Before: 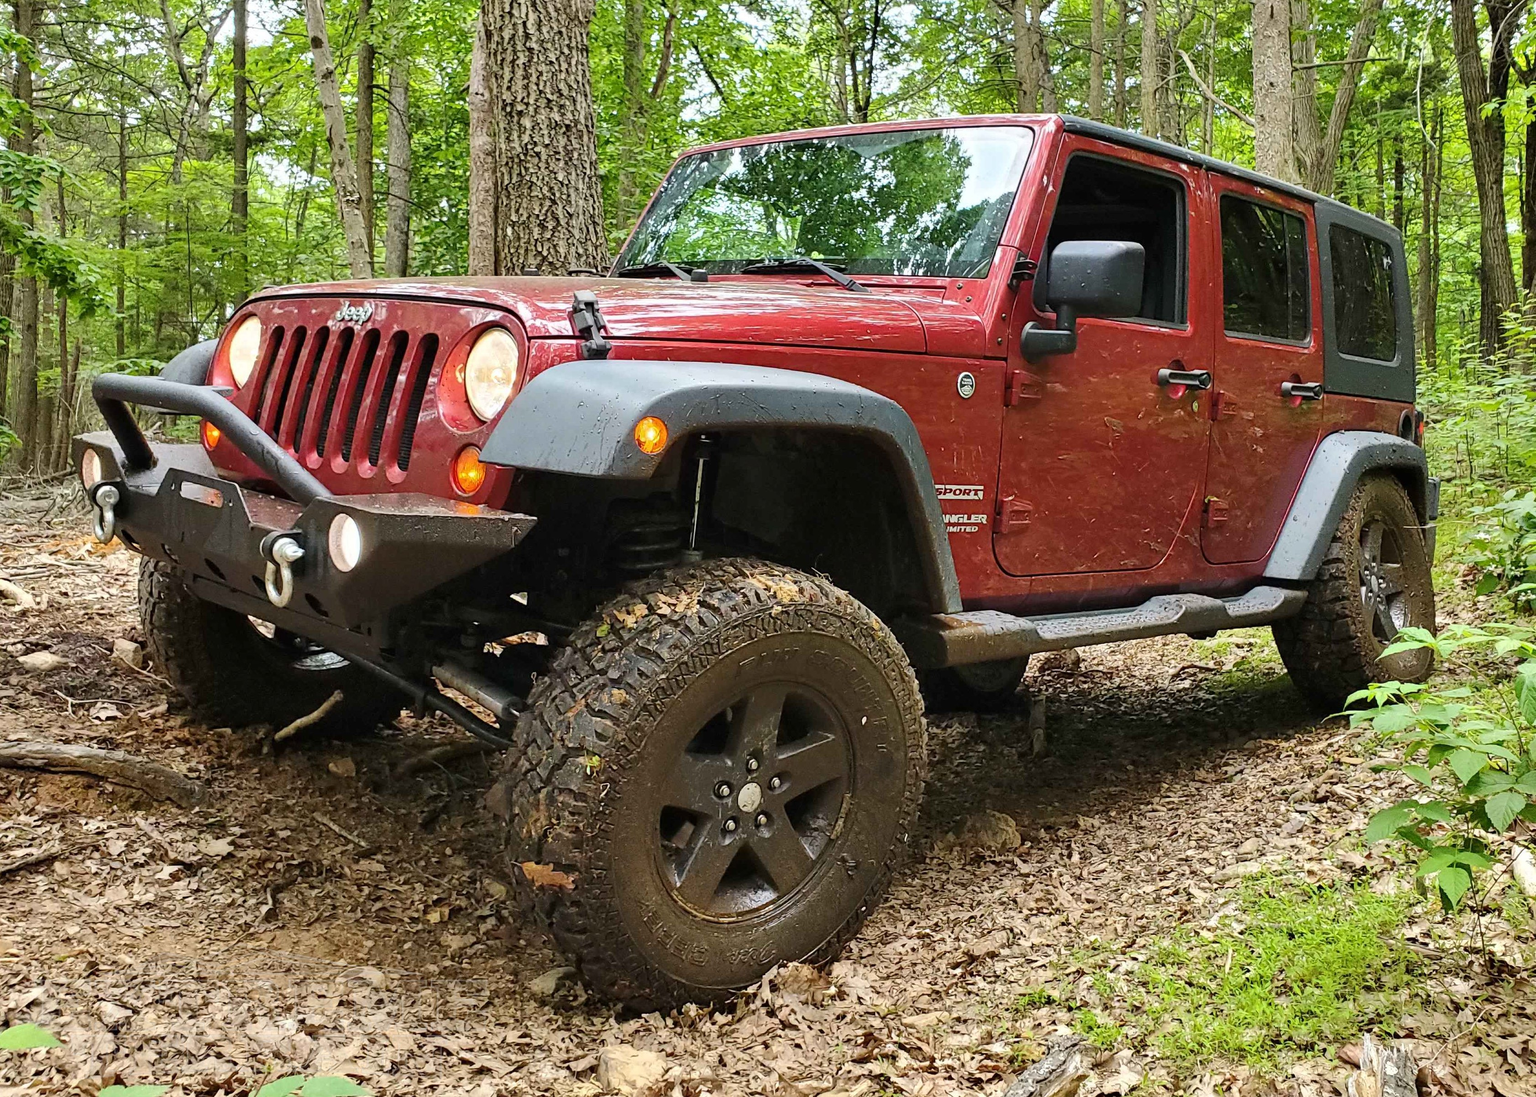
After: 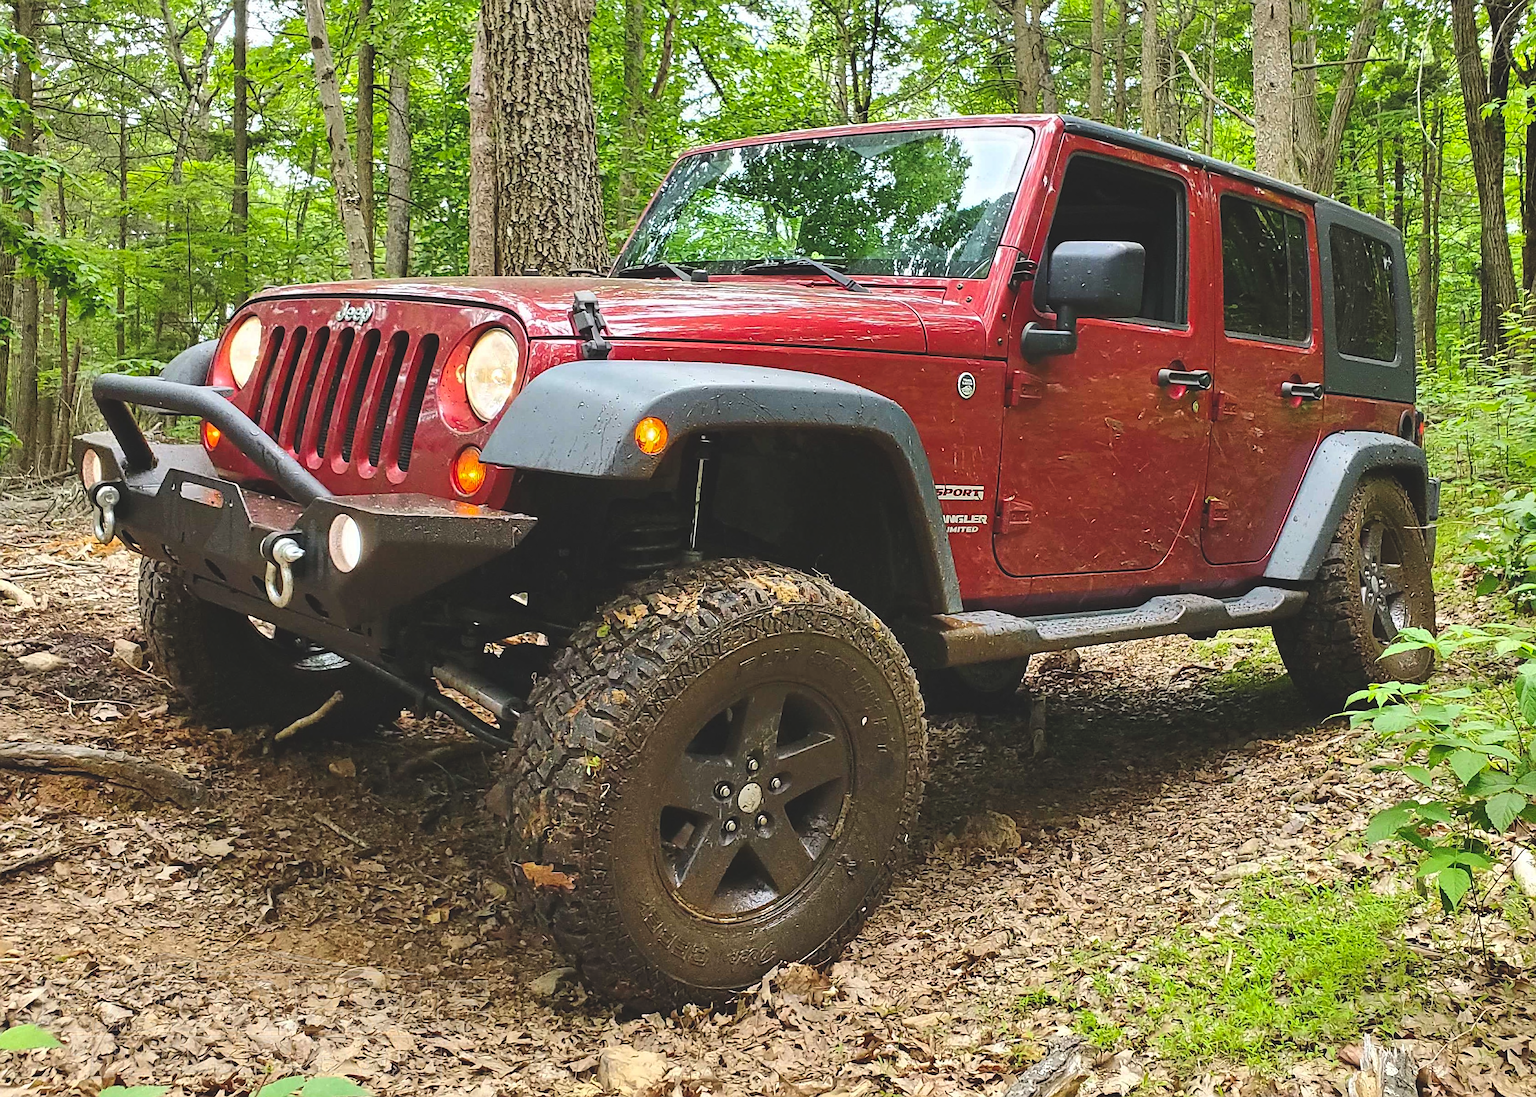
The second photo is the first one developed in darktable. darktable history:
sharpen: on, module defaults
contrast brightness saturation: saturation 0.18
white balance: emerald 1
exposure: black level correction -0.015, compensate highlight preservation false
